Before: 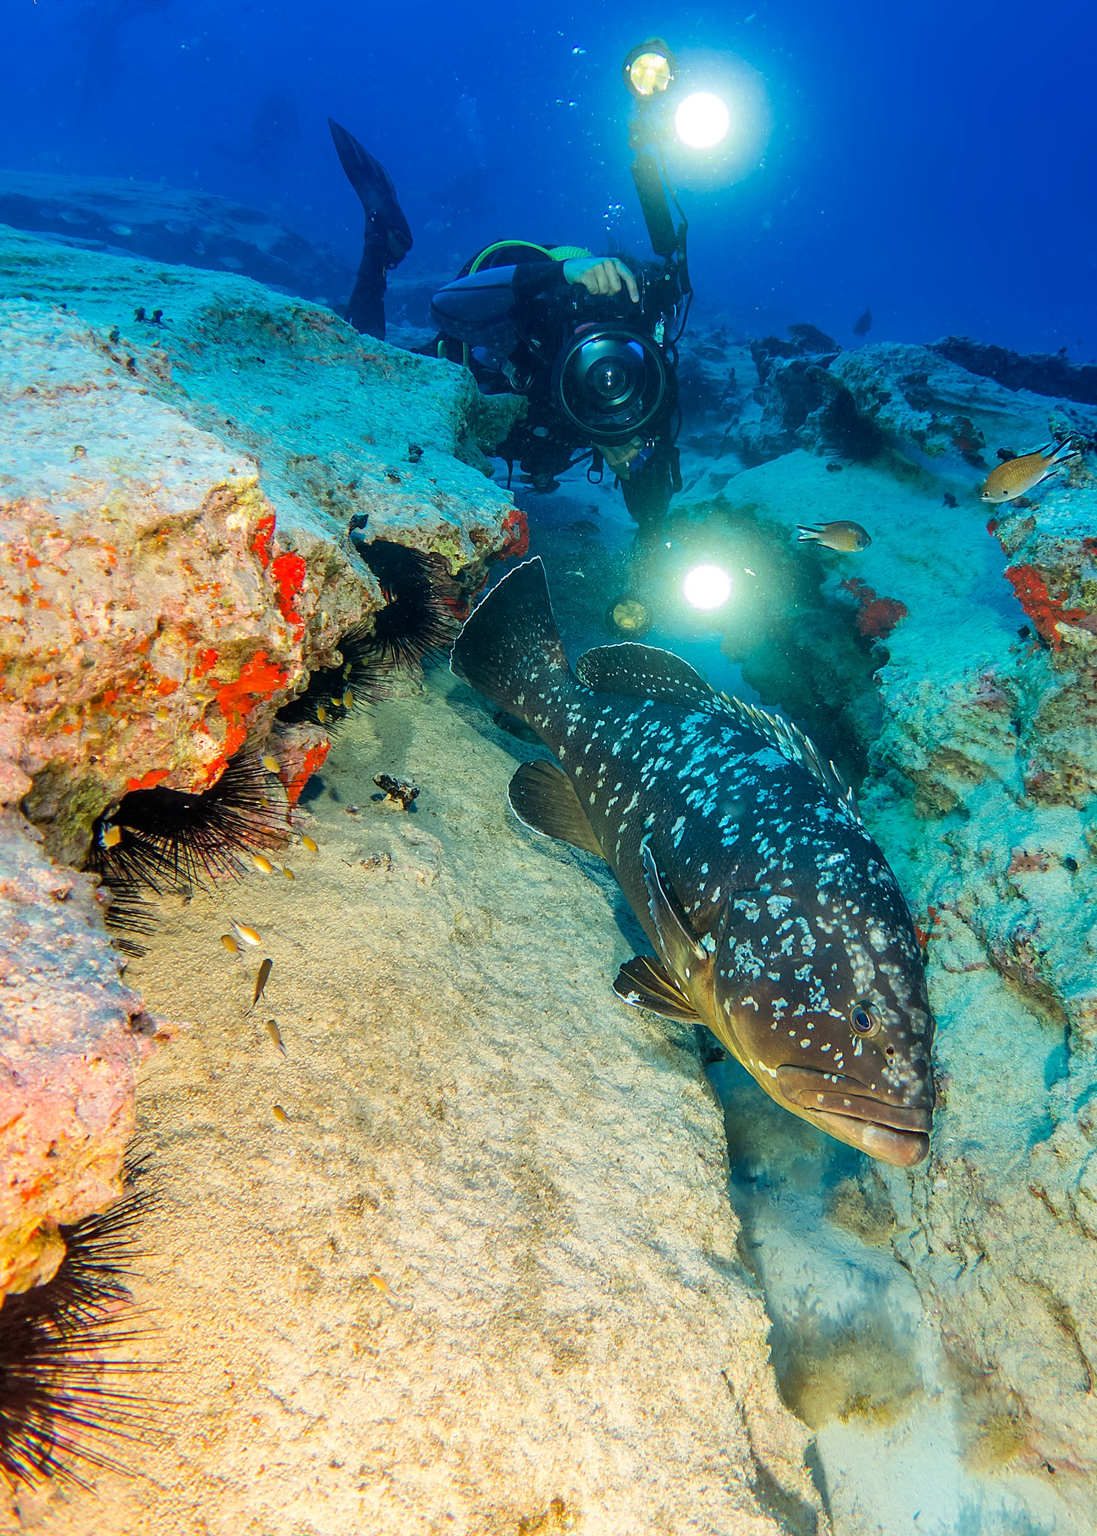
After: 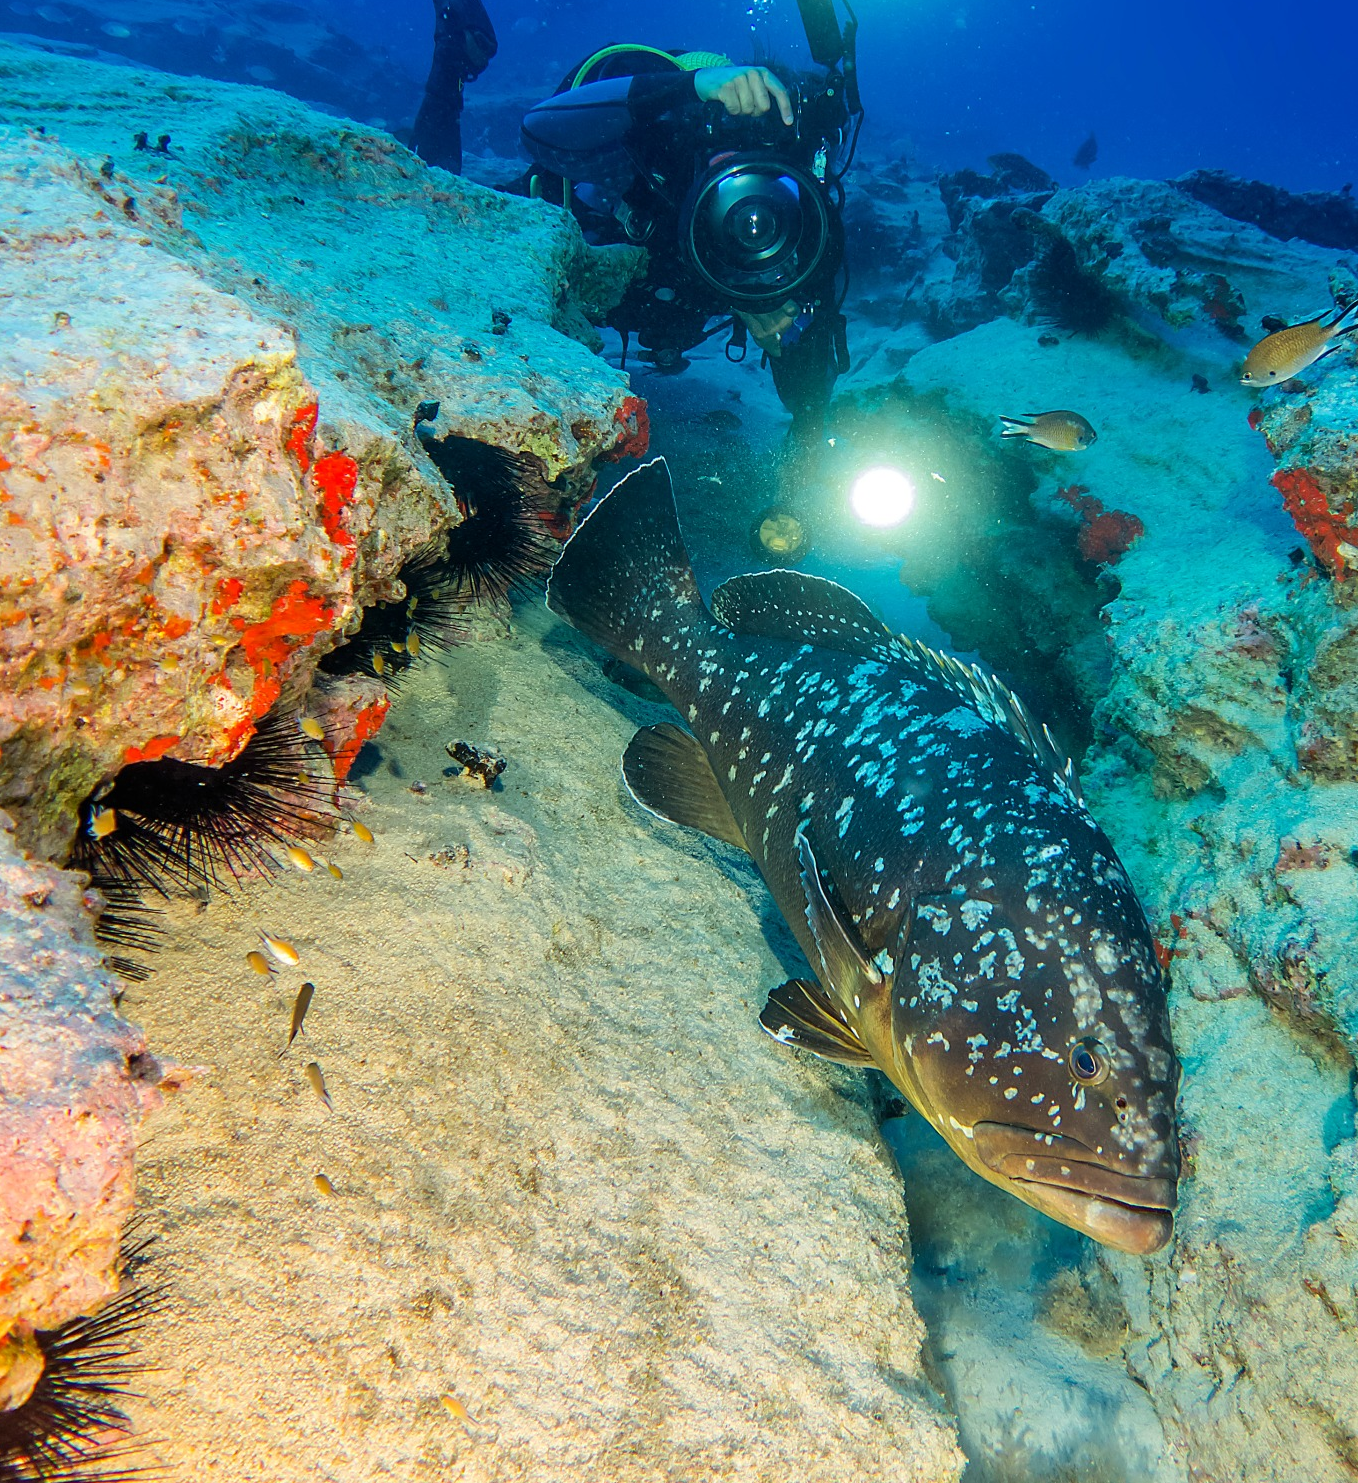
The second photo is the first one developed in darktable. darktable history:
crop and rotate: left 2.978%, top 13.472%, right 2.317%, bottom 12.607%
